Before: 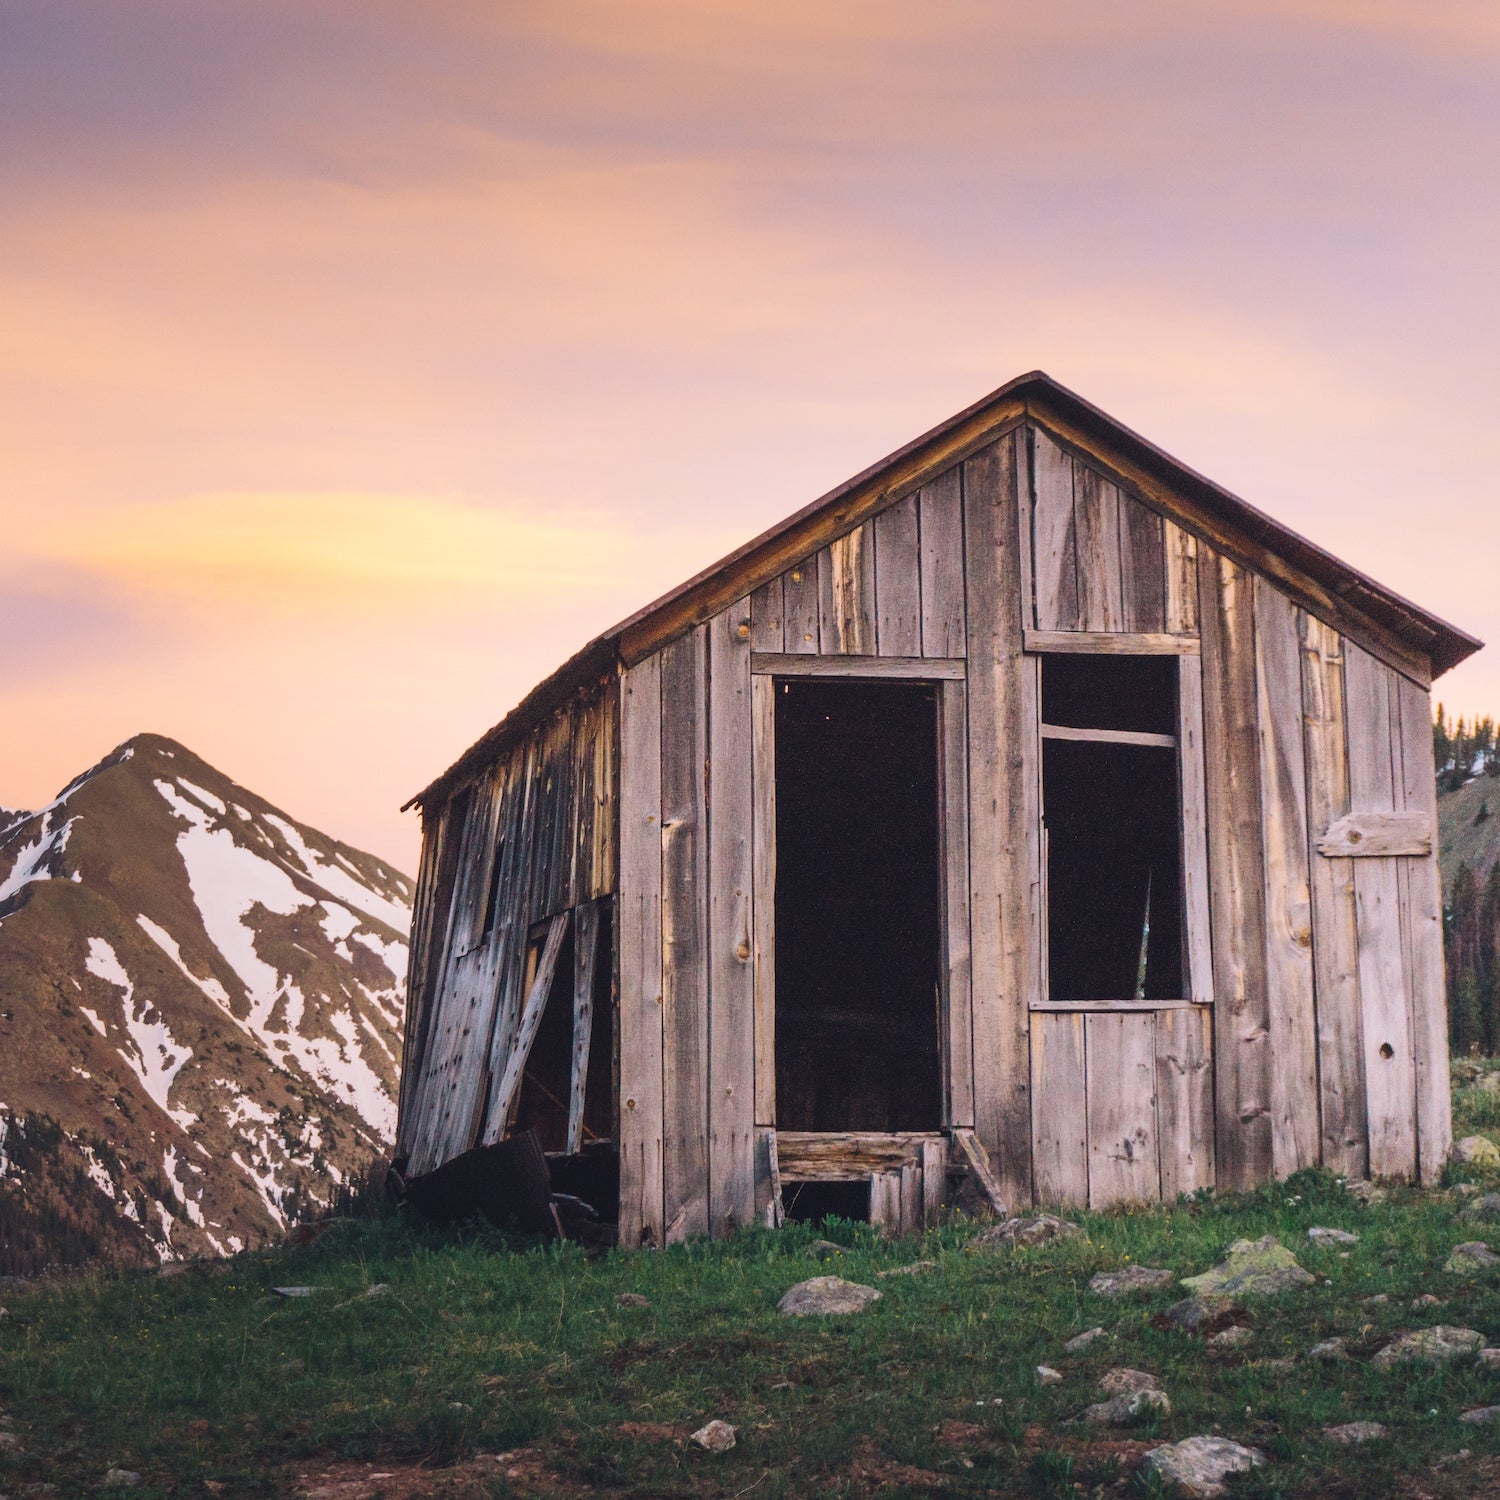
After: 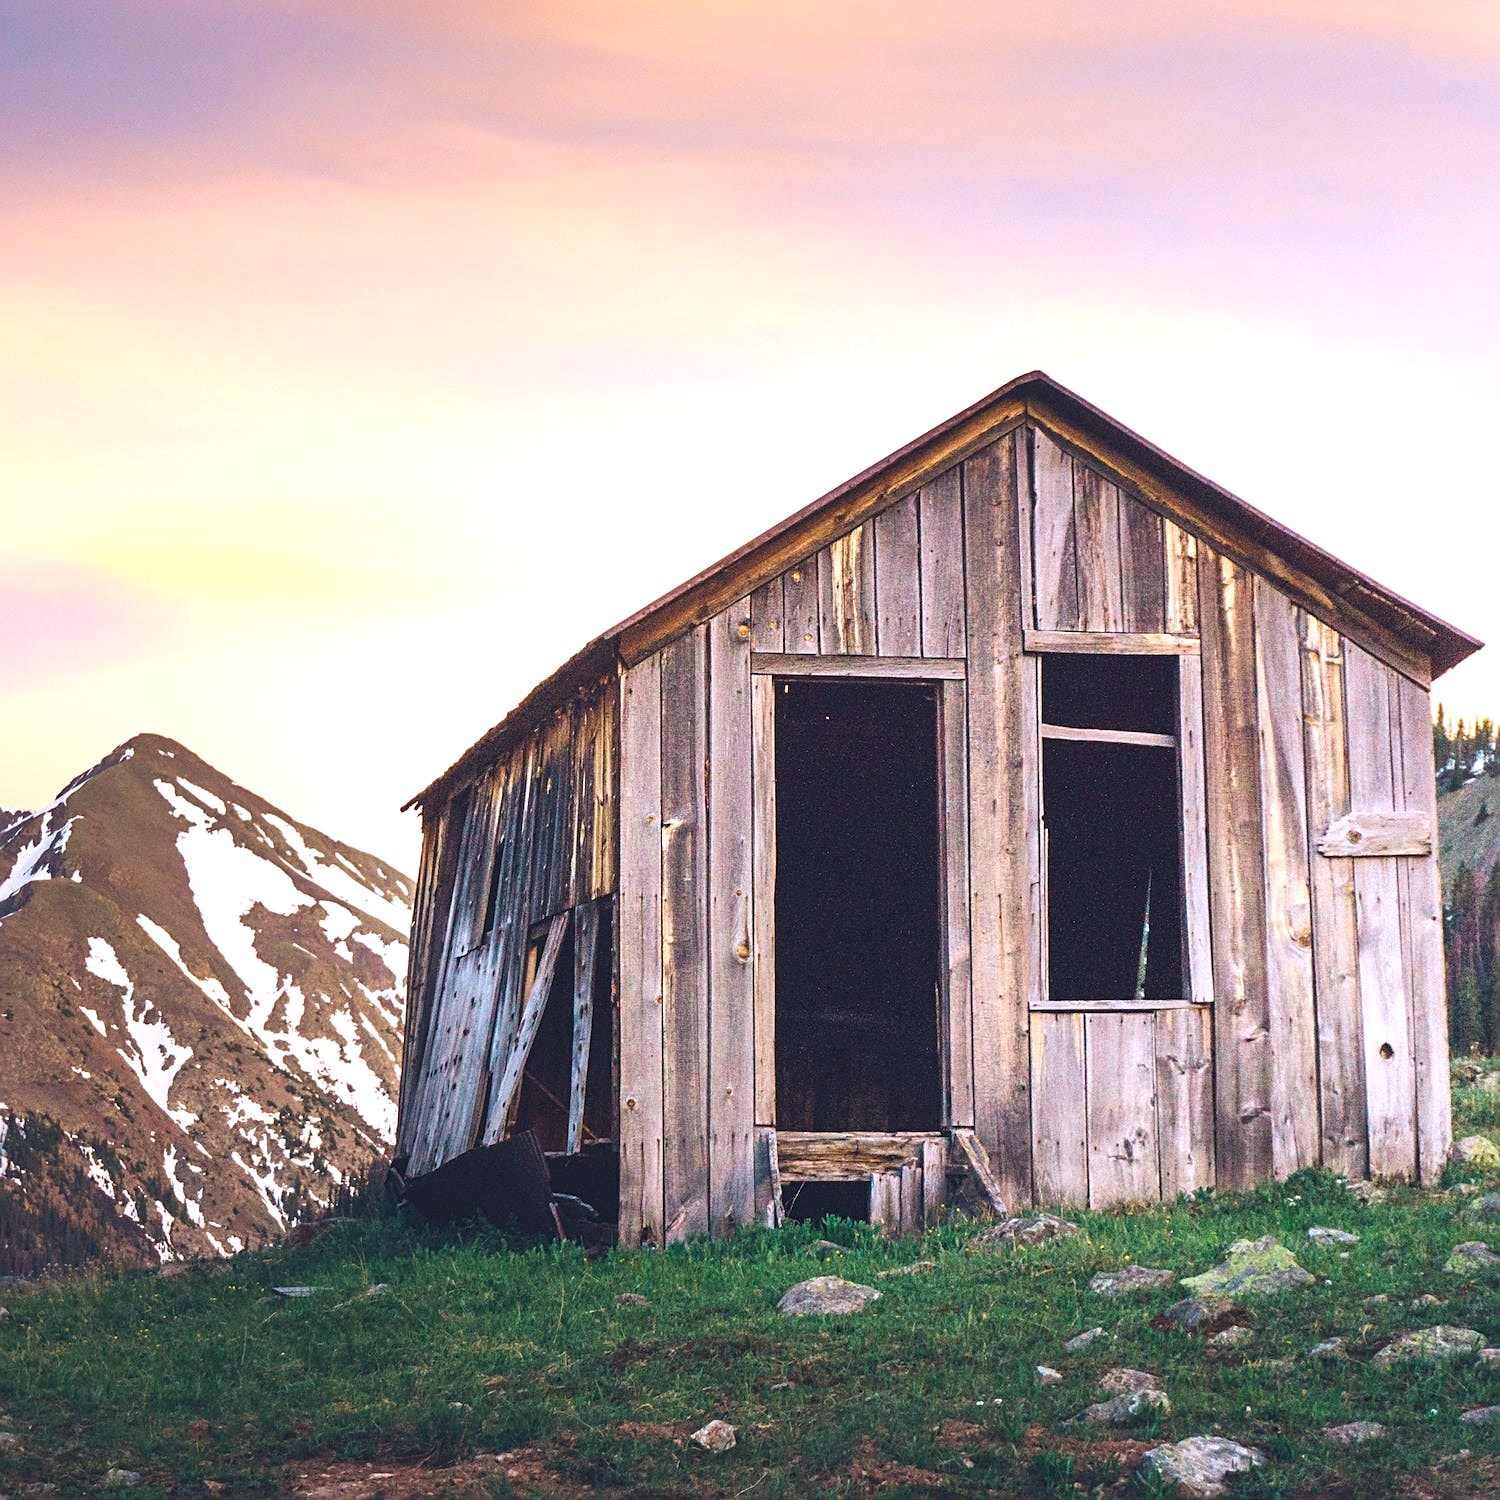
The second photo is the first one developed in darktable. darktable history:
exposure: black level correction 0, exposure 0.7 EV, compensate exposure bias true, compensate highlight preservation false
sharpen: on, module defaults
velvia: on, module defaults
color calibration: illuminant Planckian (black body), adaptation linear Bradford (ICC v4), x 0.361, y 0.366, temperature 4511.61 K, saturation algorithm version 1 (2020)
